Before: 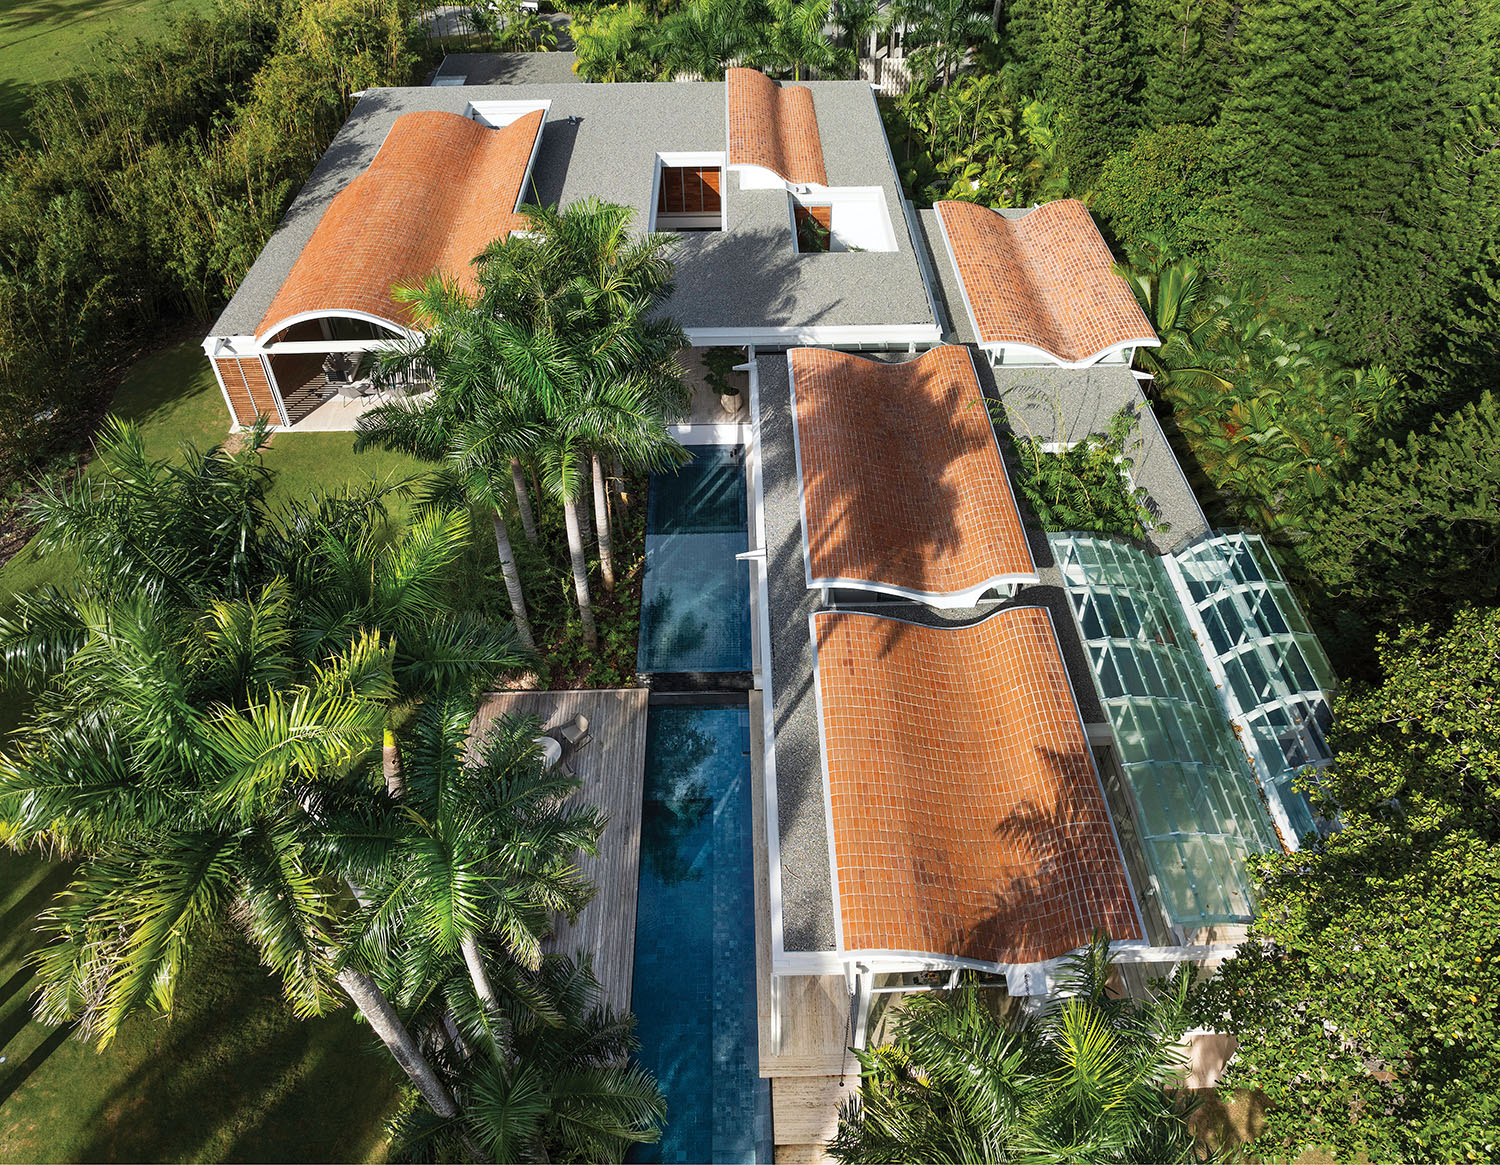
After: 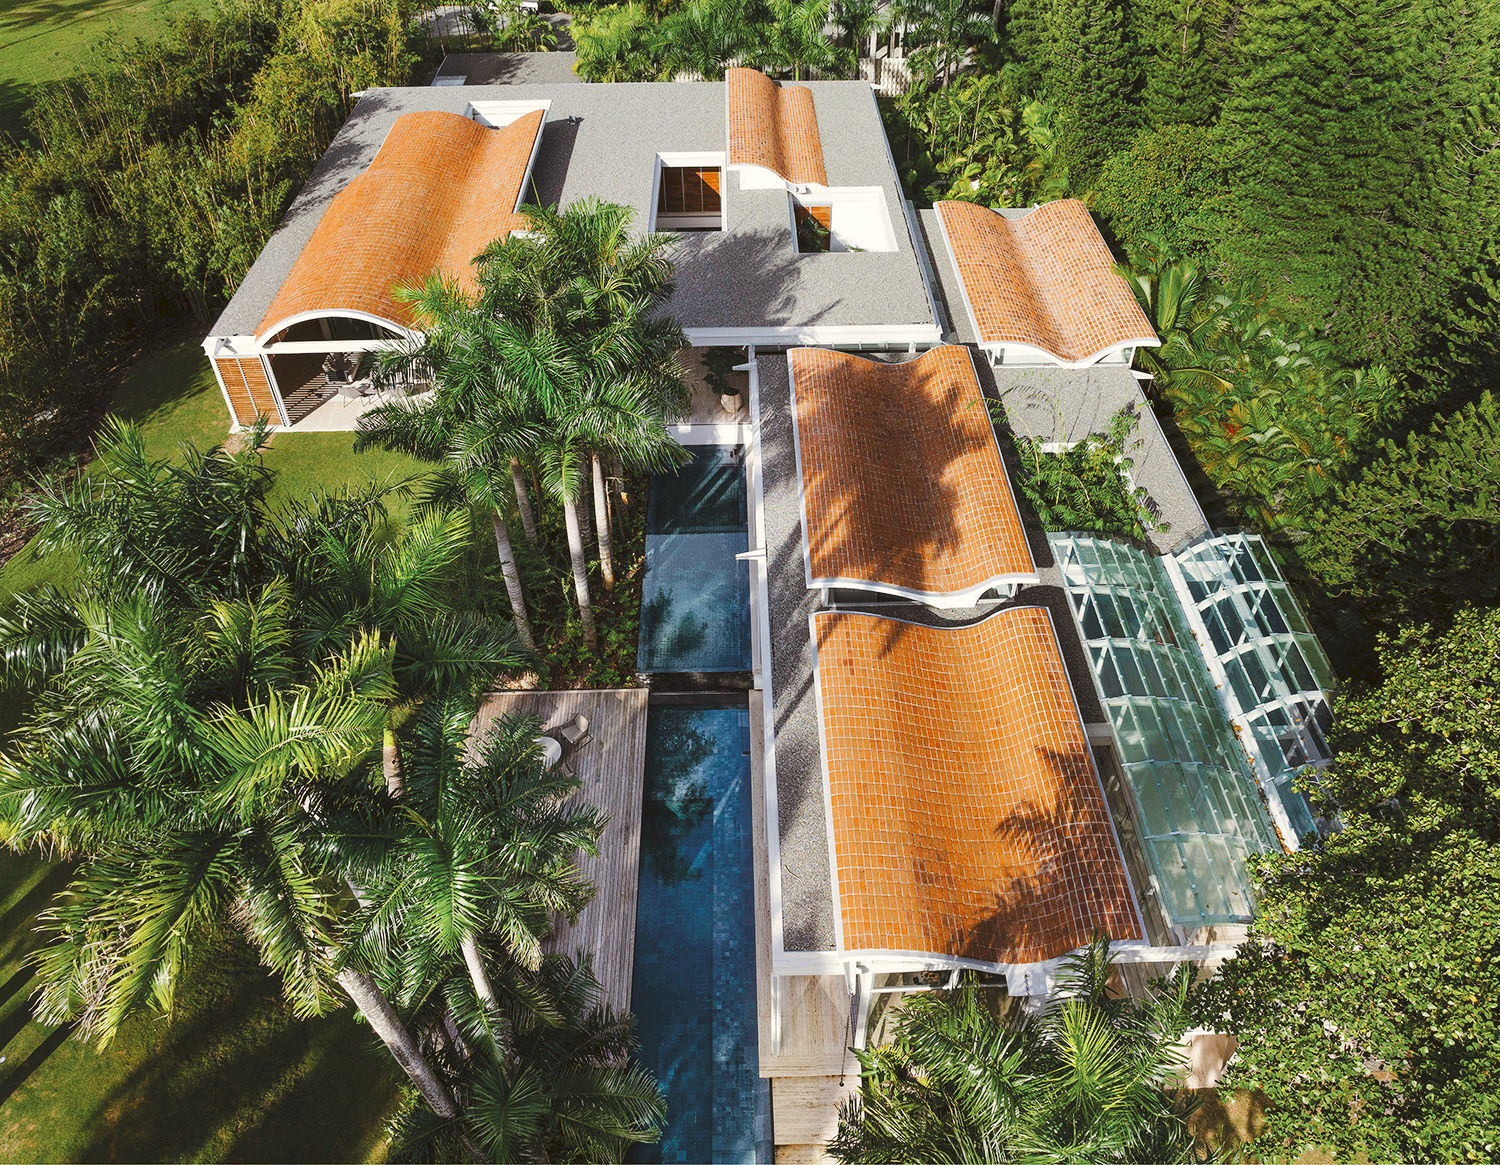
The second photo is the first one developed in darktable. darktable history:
tone curve: curves: ch0 [(0, 0) (0.003, 0.06) (0.011, 0.071) (0.025, 0.085) (0.044, 0.104) (0.069, 0.123) (0.1, 0.146) (0.136, 0.167) (0.177, 0.205) (0.224, 0.248) (0.277, 0.309) (0.335, 0.384) (0.399, 0.467) (0.468, 0.553) (0.543, 0.633) (0.623, 0.698) (0.709, 0.769) (0.801, 0.841) (0.898, 0.912) (1, 1)], preserve colors none
color look up table: target L [94.46, 89.08, 89.27, 86.03, 74.41, 65.79, 67.59, 58.86, 51.73, 43.98, 42.05, 29.84, 3.159, 200.52, 85.51, 80.22, 71.7, 64.44, 59.32, 53.44, 50.28, 51.66, 48.58, 46.18, 40.39, 34.24, 8.98, 97.91, 82.41, 71.37, 67.07, 57.31, 67.86, 49.38, 49.78, 40.86, 35.93, 42.02, 32.42, 34.98, 18.69, 19.16, 6.185, 80.17, 77.14, 72.91, 62.49, 53.46, 31.86], target a [-10.58, -36.25, -32.9, -58.53, -15.26, -22.18, -47.4, -60.54, -7.648, -29.55, -33.21, -16.22, -4.47, 0, -5.379, 21.14, 21.4, 53.12, 54.27, 42.09, 17.98, 59.02, 71.2, 30.91, 20.88, 52.24, 17.09, 0.373, 28.71, 8.068, 1.431, 74.5, 49.37, 23.35, 60.64, 20.68, 43.06, 56.93, 2.938, 39.06, 19.55, 39.59, 3.461, 1.52, -45.3, -26.07, -20.05, -13.19, -20.59], target b [34.44, 56.08, 19.27, 25.43, 28.18, 62.62, 6.171, 51.36, 13.44, 43.8, 18.34, 42.13, 4.919, 0, 70.61, 20.16, 49.05, 22.43, 65.4, 55.08, 53.83, 7.646, 66.66, 6.32, 38.1, 42.21, 14.96, 5.147, -17.62, -32.53, 1.602, -20.94, -39.44, -18.79, -27.38, -55.4, -5.828, -48.33, 3.556, -65.9, 7.71, -30.71, -12.17, -16.08, -12.53, -32.31, -7.446, -34.76, -3.203], num patches 49
